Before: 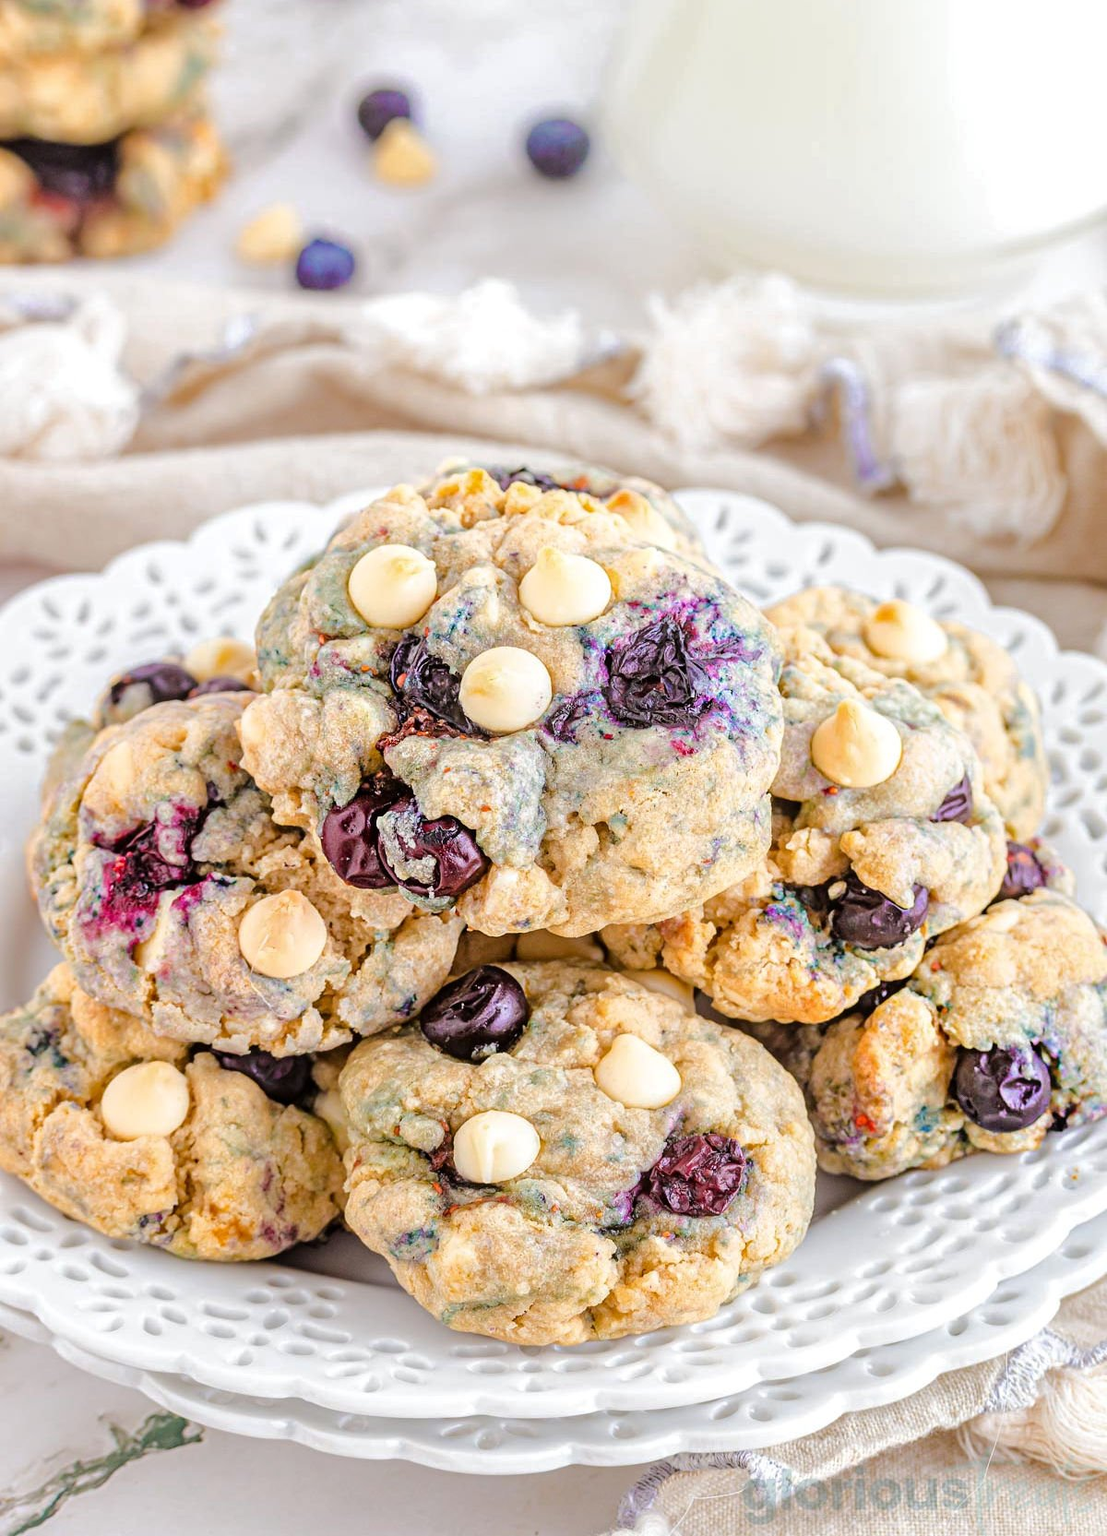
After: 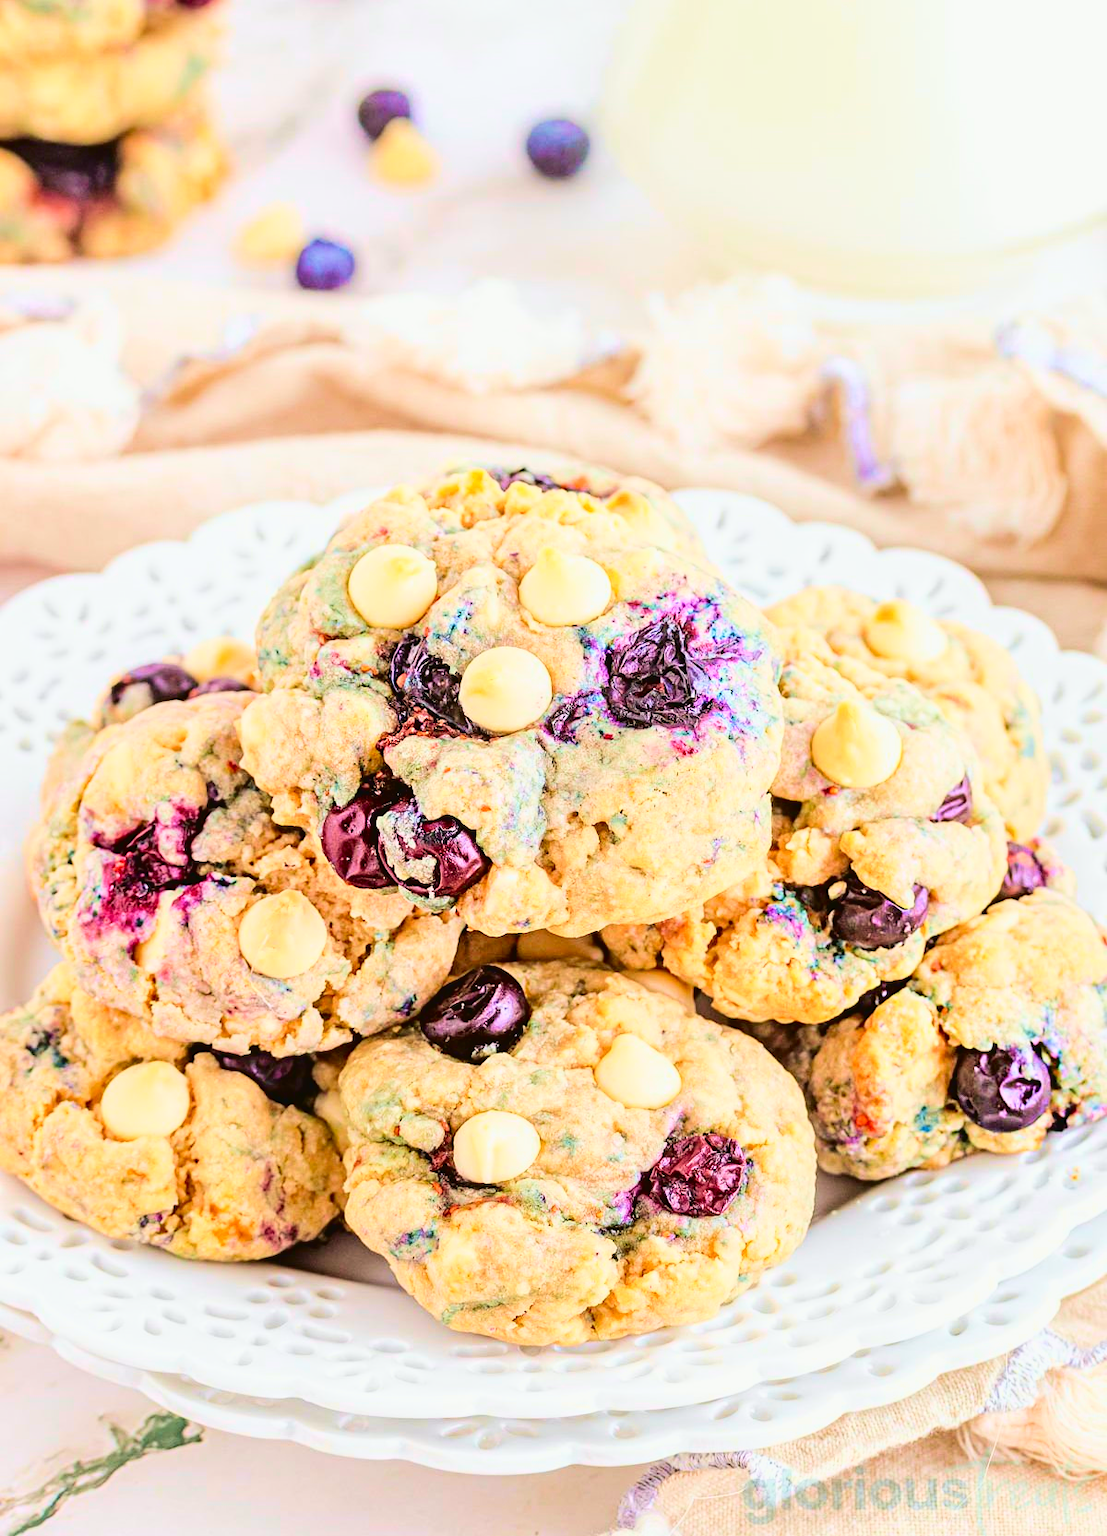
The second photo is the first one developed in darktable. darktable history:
velvia: on, module defaults
tone curve: curves: ch0 [(0.003, 0.032) (0.037, 0.037) (0.142, 0.117) (0.279, 0.311) (0.405, 0.49) (0.526, 0.651) (0.722, 0.857) (0.875, 0.946) (1, 0.98)]; ch1 [(0, 0) (0.305, 0.325) (0.453, 0.437) (0.482, 0.473) (0.501, 0.498) (0.515, 0.523) (0.559, 0.591) (0.6, 0.659) (0.656, 0.71) (1, 1)]; ch2 [(0, 0) (0.323, 0.277) (0.424, 0.396) (0.479, 0.484) (0.499, 0.502) (0.515, 0.537) (0.564, 0.595) (0.644, 0.703) (0.742, 0.803) (1, 1)], color space Lab, independent channels, preserve colors none
